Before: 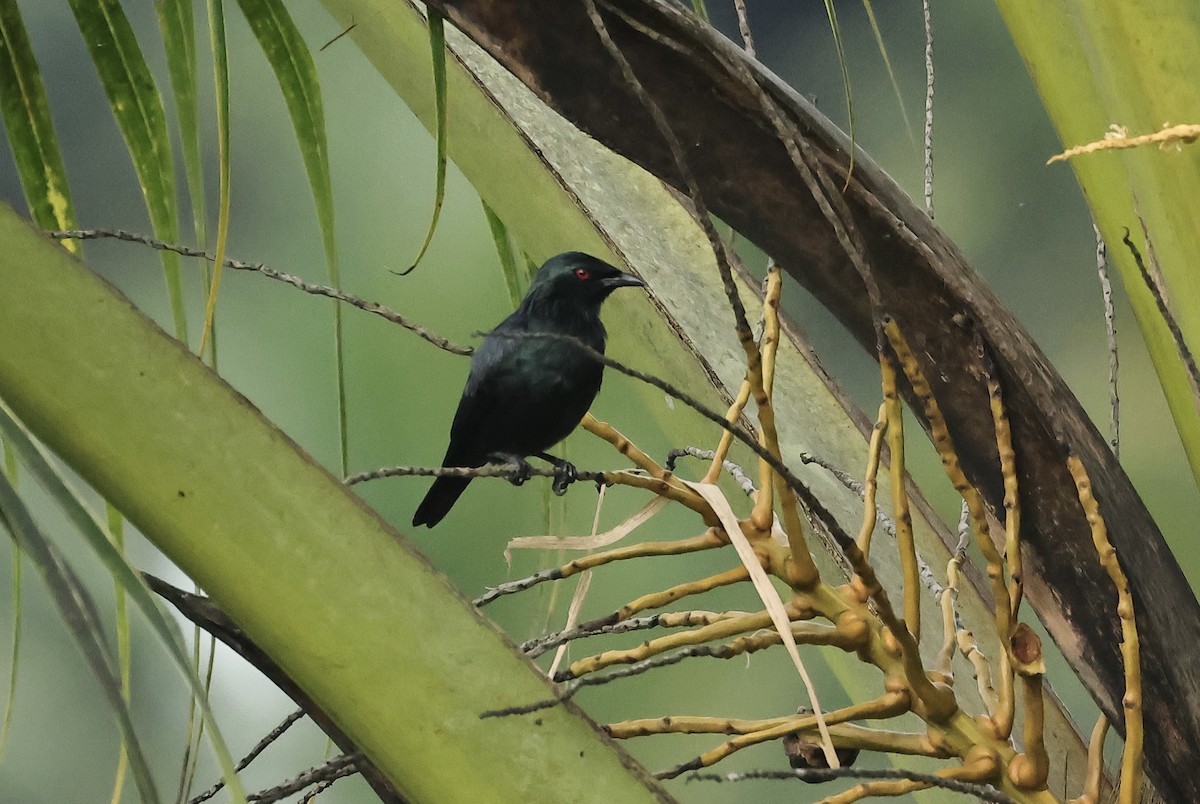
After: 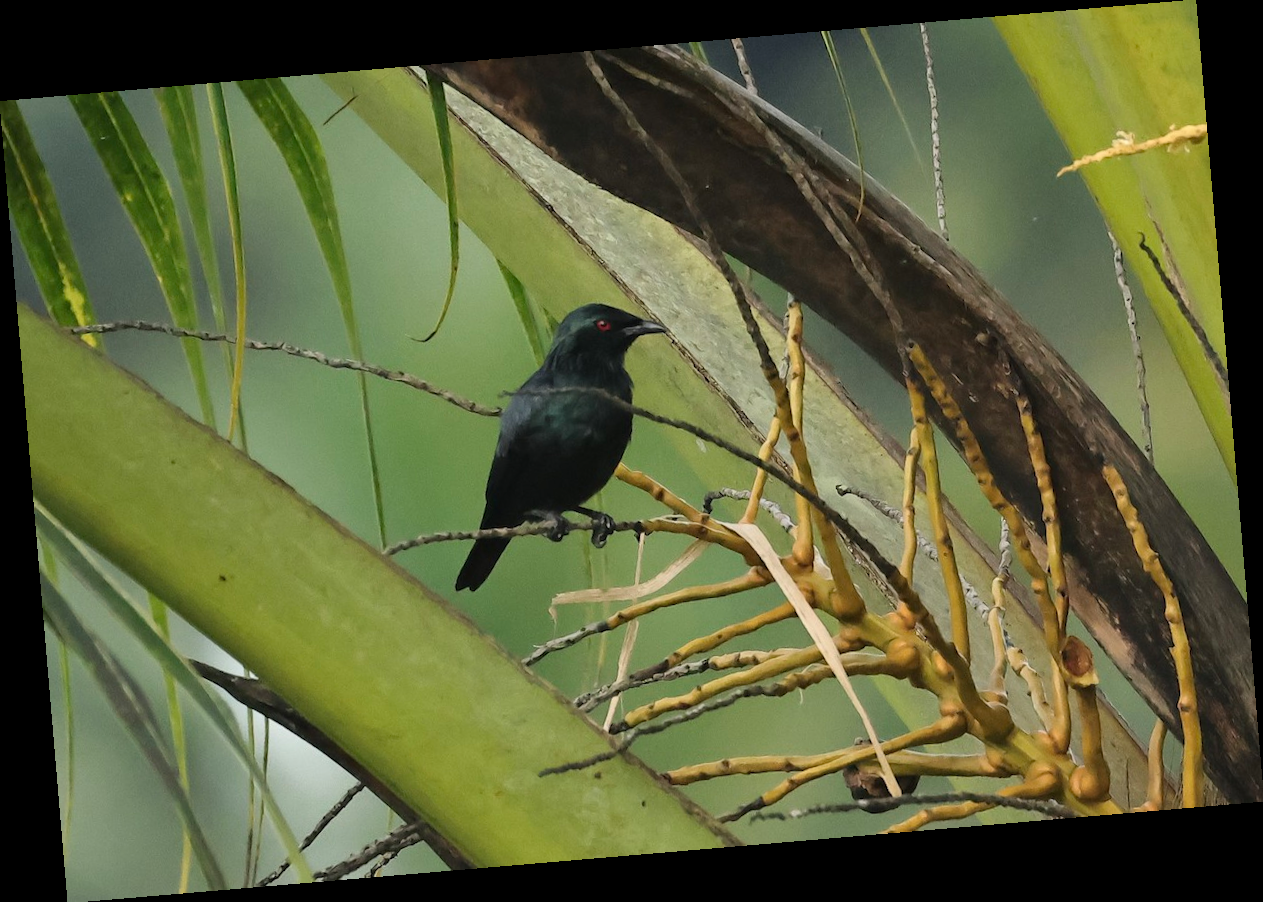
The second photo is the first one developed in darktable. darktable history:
rotate and perspective: rotation -4.86°, automatic cropping off
exposure: compensate highlight preservation false
